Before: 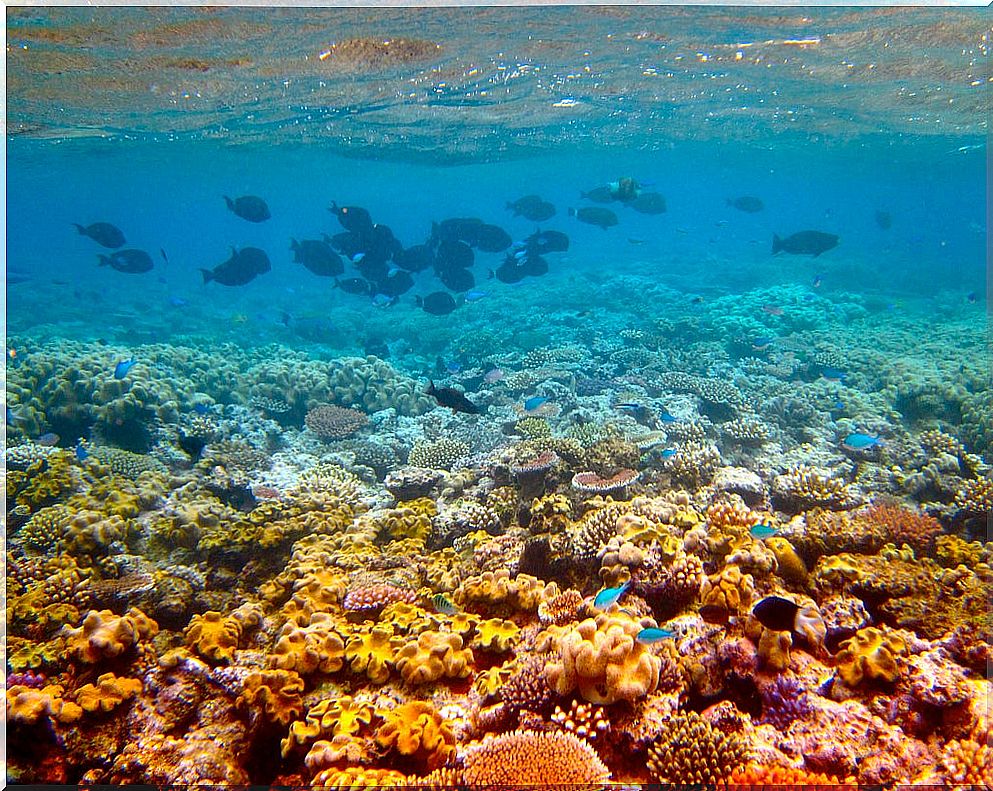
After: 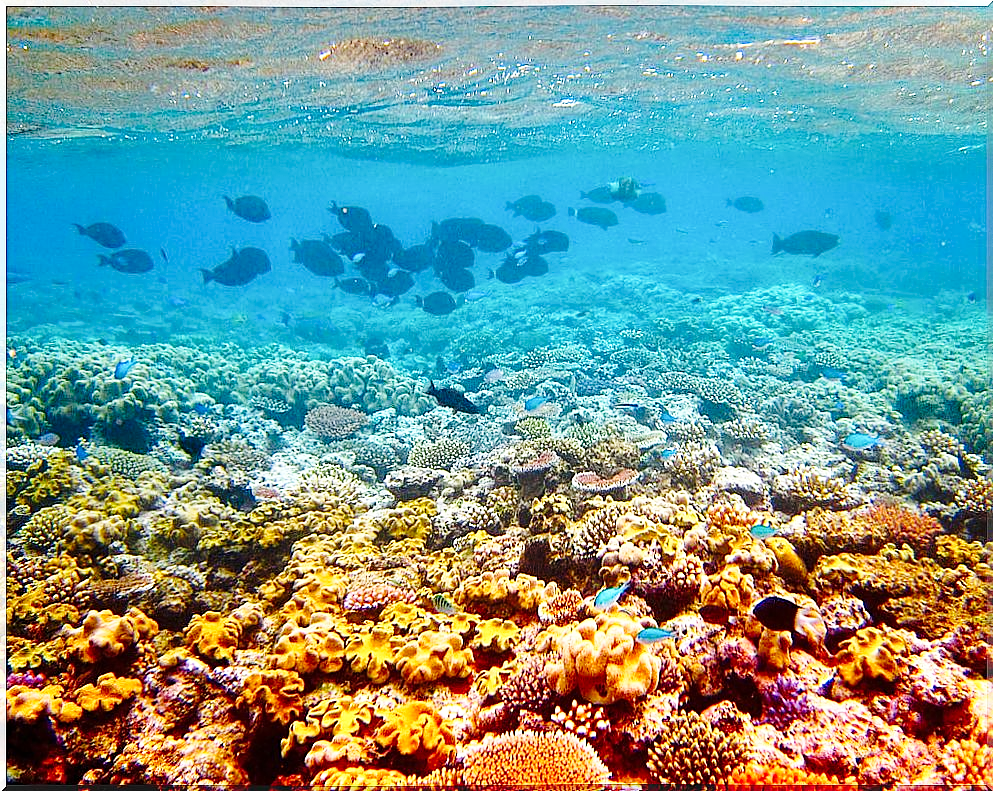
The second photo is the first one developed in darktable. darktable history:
sharpen: radius 2.522, amount 0.325
base curve: curves: ch0 [(0, 0) (0.028, 0.03) (0.121, 0.232) (0.46, 0.748) (0.859, 0.968) (1, 1)], preserve colors none
